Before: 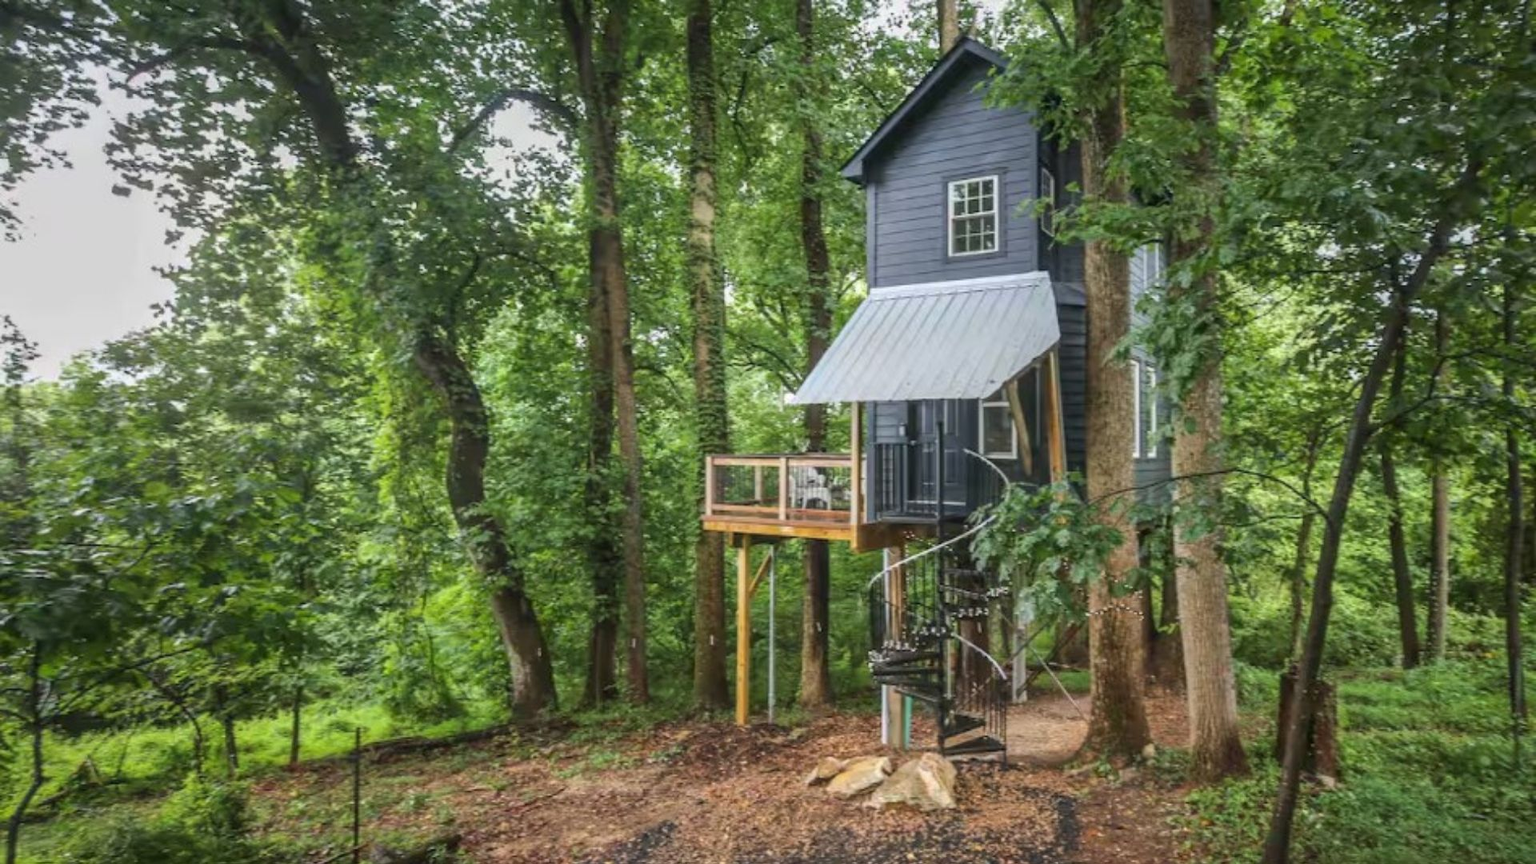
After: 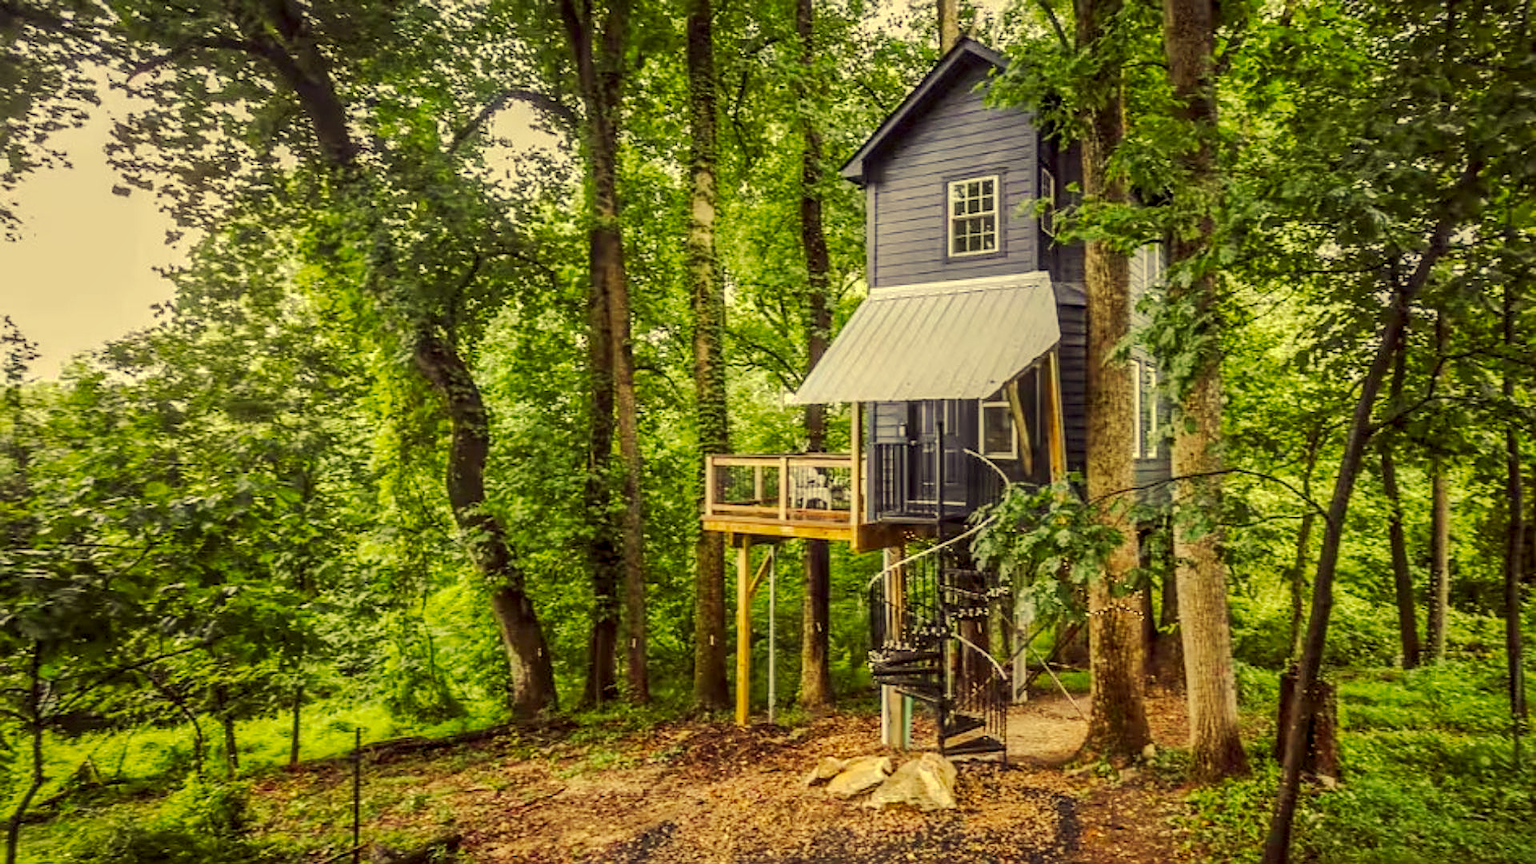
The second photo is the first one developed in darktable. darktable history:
color correction: highlights a* -0.623, highlights b* 39.88, shadows a* 9.9, shadows b* -0.622
local contrast: detail 130%
tone curve: curves: ch0 [(0, 0) (0.052, 0.018) (0.236, 0.207) (0.41, 0.417) (0.485, 0.518) (0.54, 0.584) (0.625, 0.666) (0.845, 0.828) (0.994, 0.964)]; ch1 [(0, 0.055) (0.15, 0.117) (0.317, 0.34) (0.382, 0.408) (0.434, 0.441) (0.472, 0.479) (0.498, 0.501) (0.557, 0.558) (0.616, 0.59) (0.739, 0.7) (0.873, 0.857) (1, 0.928)]; ch2 [(0, 0) (0.352, 0.403) (0.447, 0.466) (0.482, 0.482) (0.528, 0.526) (0.586, 0.577) (0.618, 0.621) (0.785, 0.747) (1, 1)], preserve colors none
sharpen: on, module defaults
